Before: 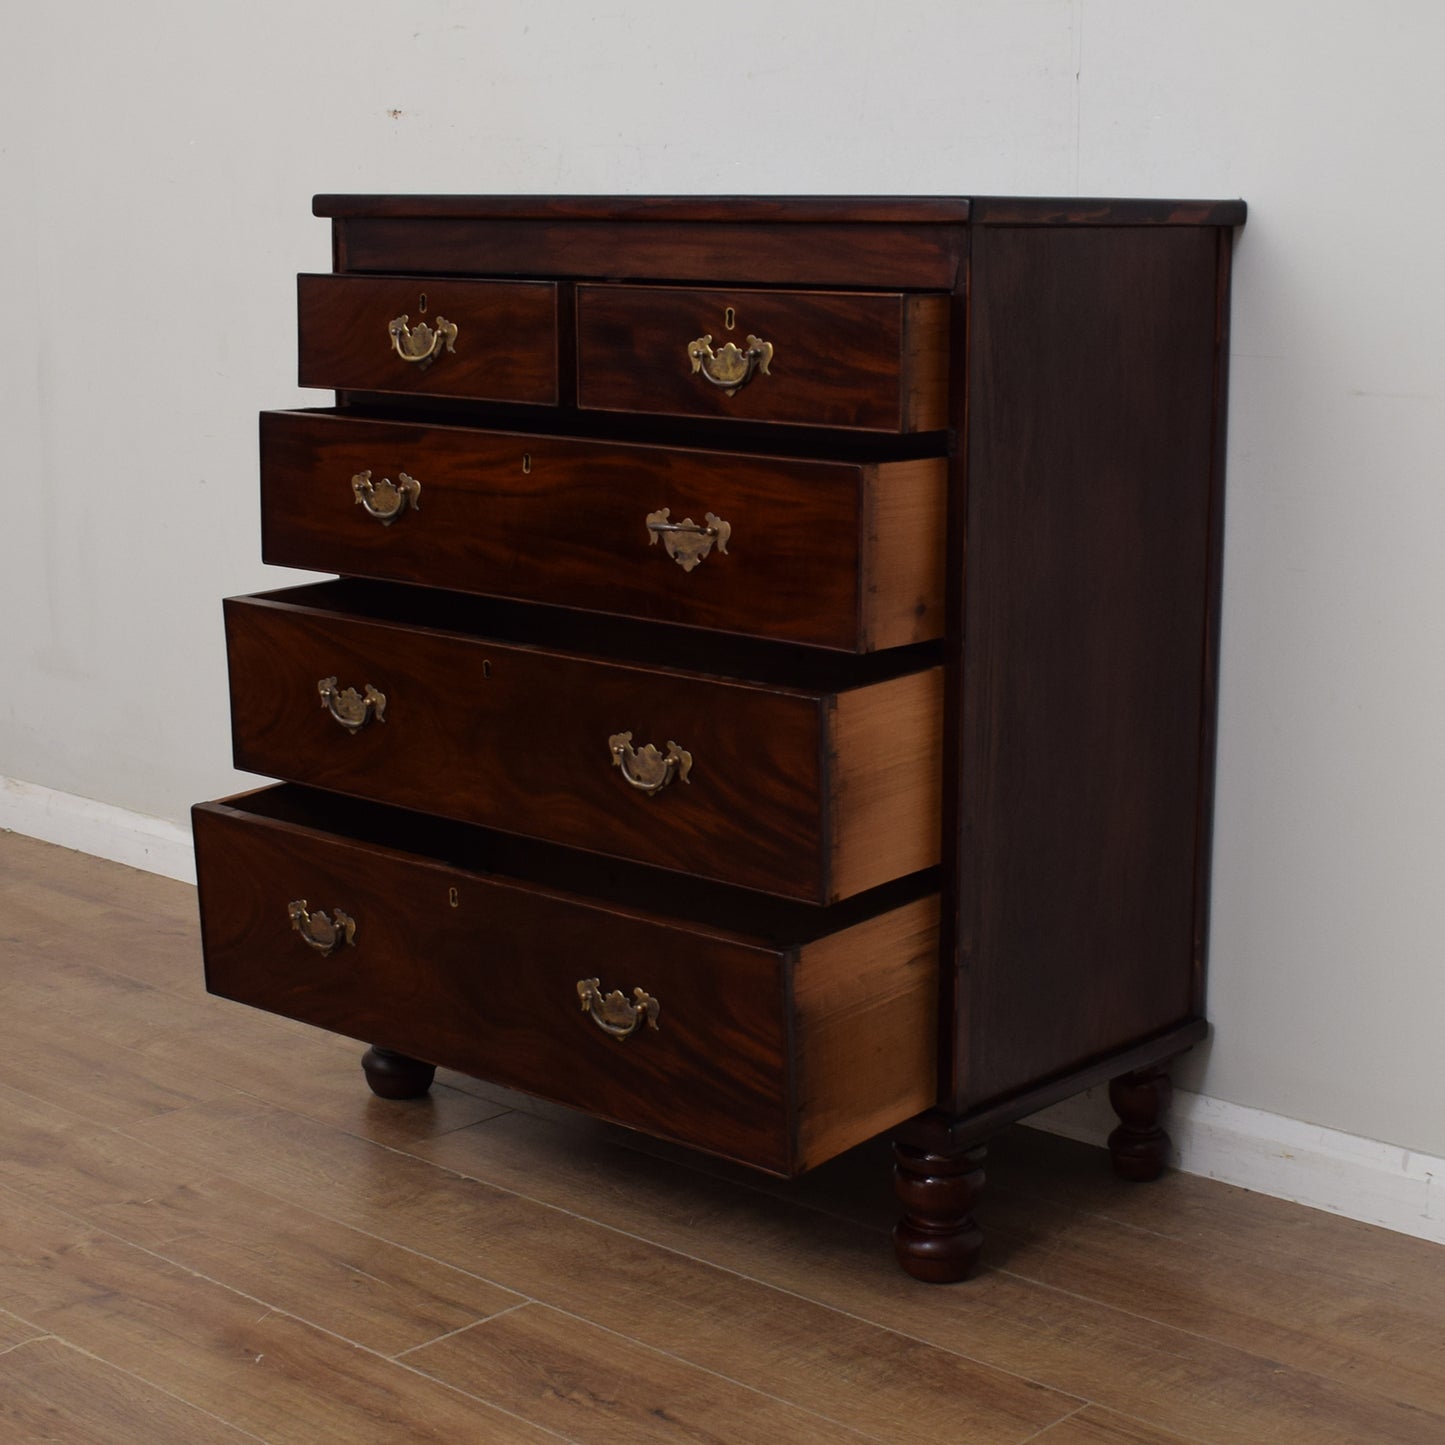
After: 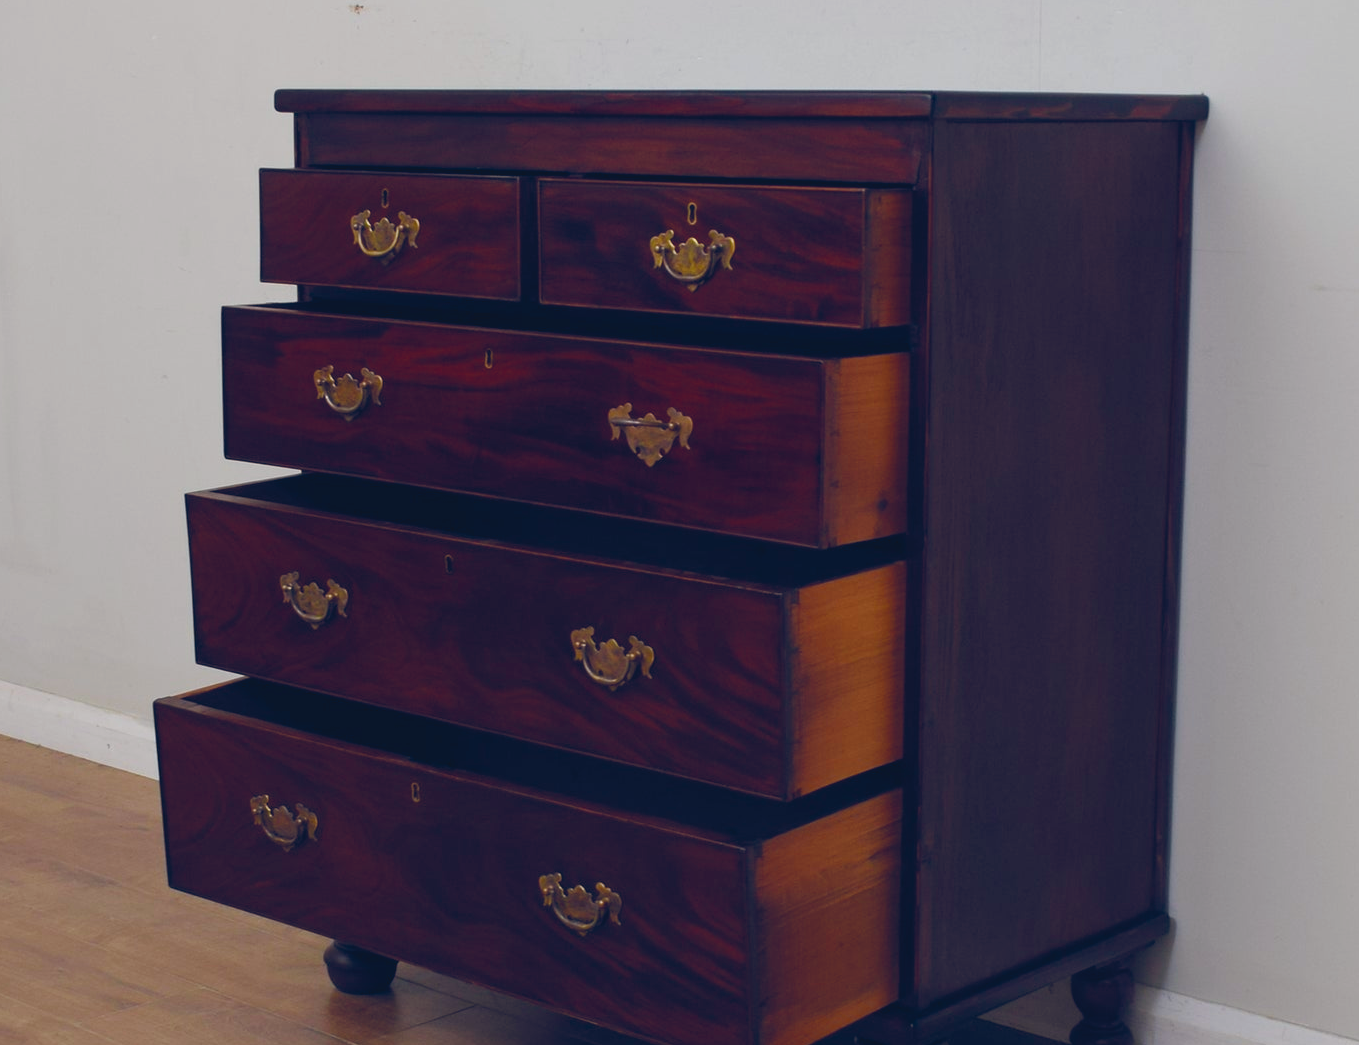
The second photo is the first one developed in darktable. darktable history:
contrast brightness saturation: contrast -0.102, saturation -0.085
crop: left 2.673%, top 7.271%, right 3.216%, bottom 20.366%
color balance rgb: power › hue 60.73°, global offset › luminance 0.371%, global offset › chroma 0.207%, global offset › hue 254.45°, linear chroma grading › global chroma 15.451%, perceptual saturation grading › global saturation 27.183%, perceptual saturation grading › highlights -27.628%, perceptual saturation grading › mid-tones 15.942%, perceptual saturation grading › shadows 33.196%, global vibrance 15.01%
